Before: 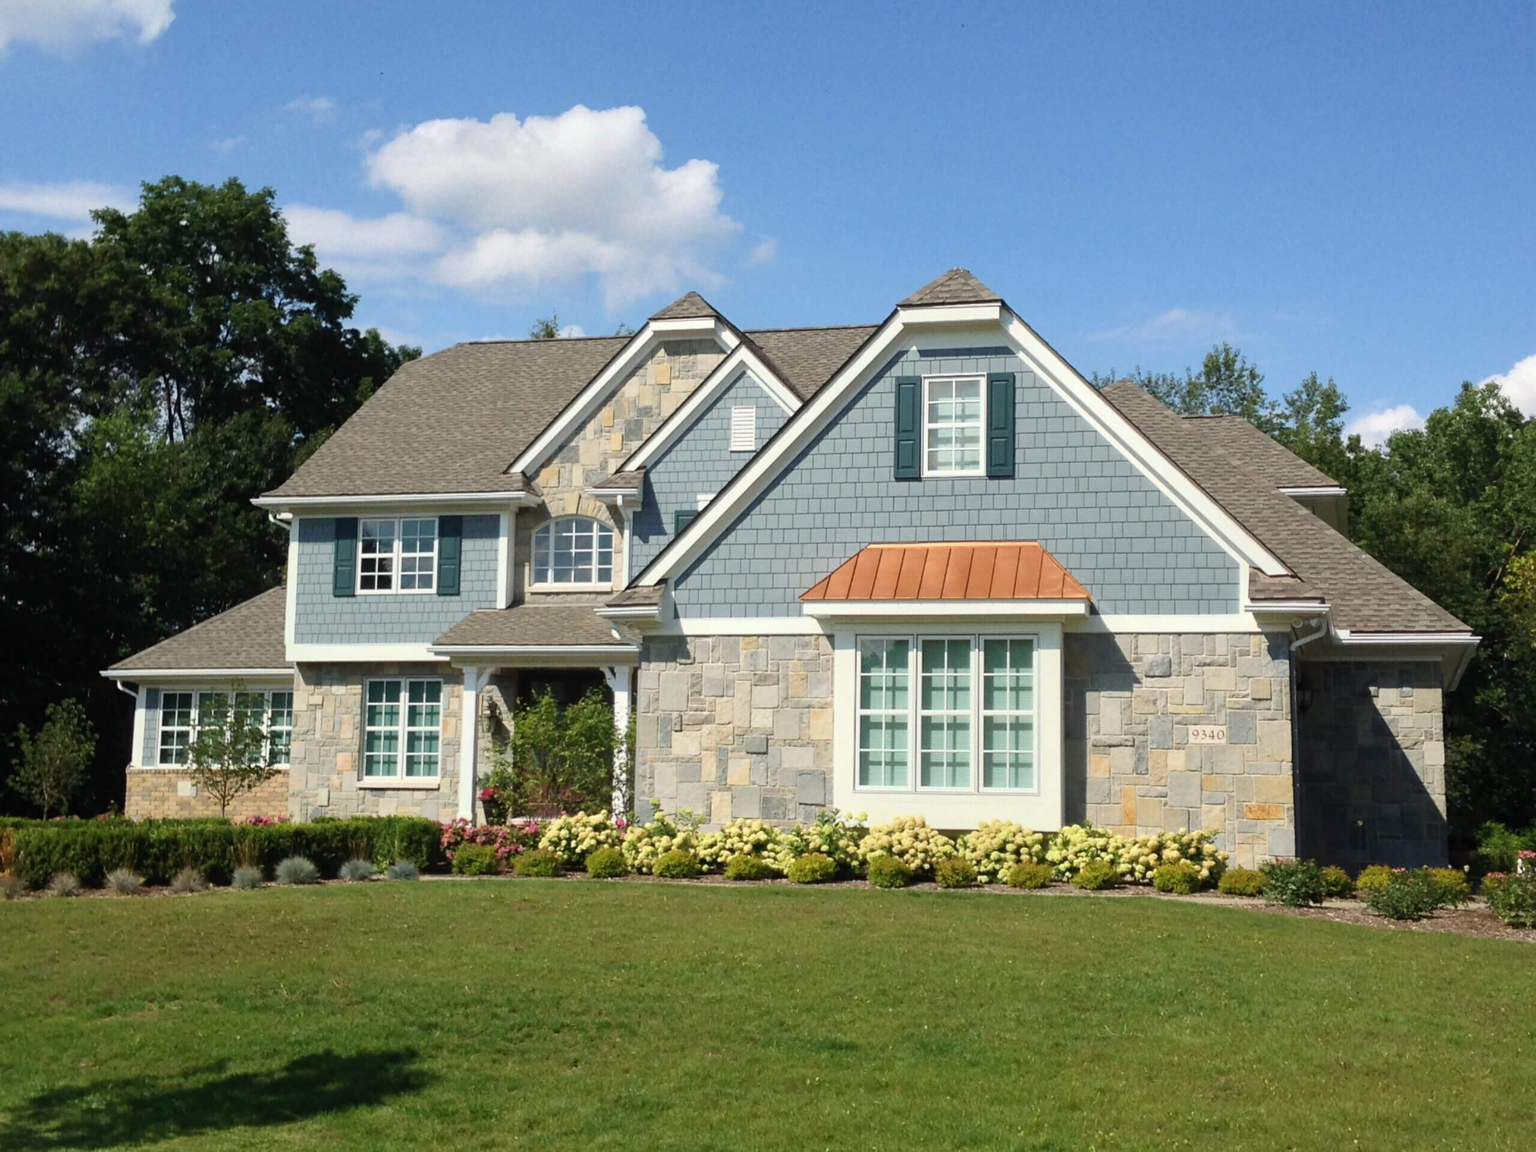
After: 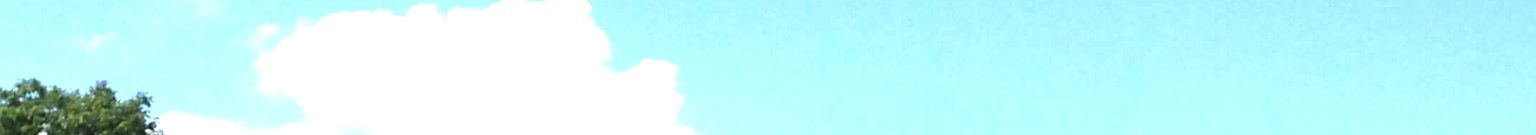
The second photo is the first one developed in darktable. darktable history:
exposure: black level correction 0, exposure 1.55 EV, compensate exposure bias true, compensate highlight preservation false
crop and rotate: left 9.644%, top 9.491%, right 6.021%, bottom 80.509%
white balance: red 0.984, blue 1.059
color contrast: green-magenta contrast 0.96
